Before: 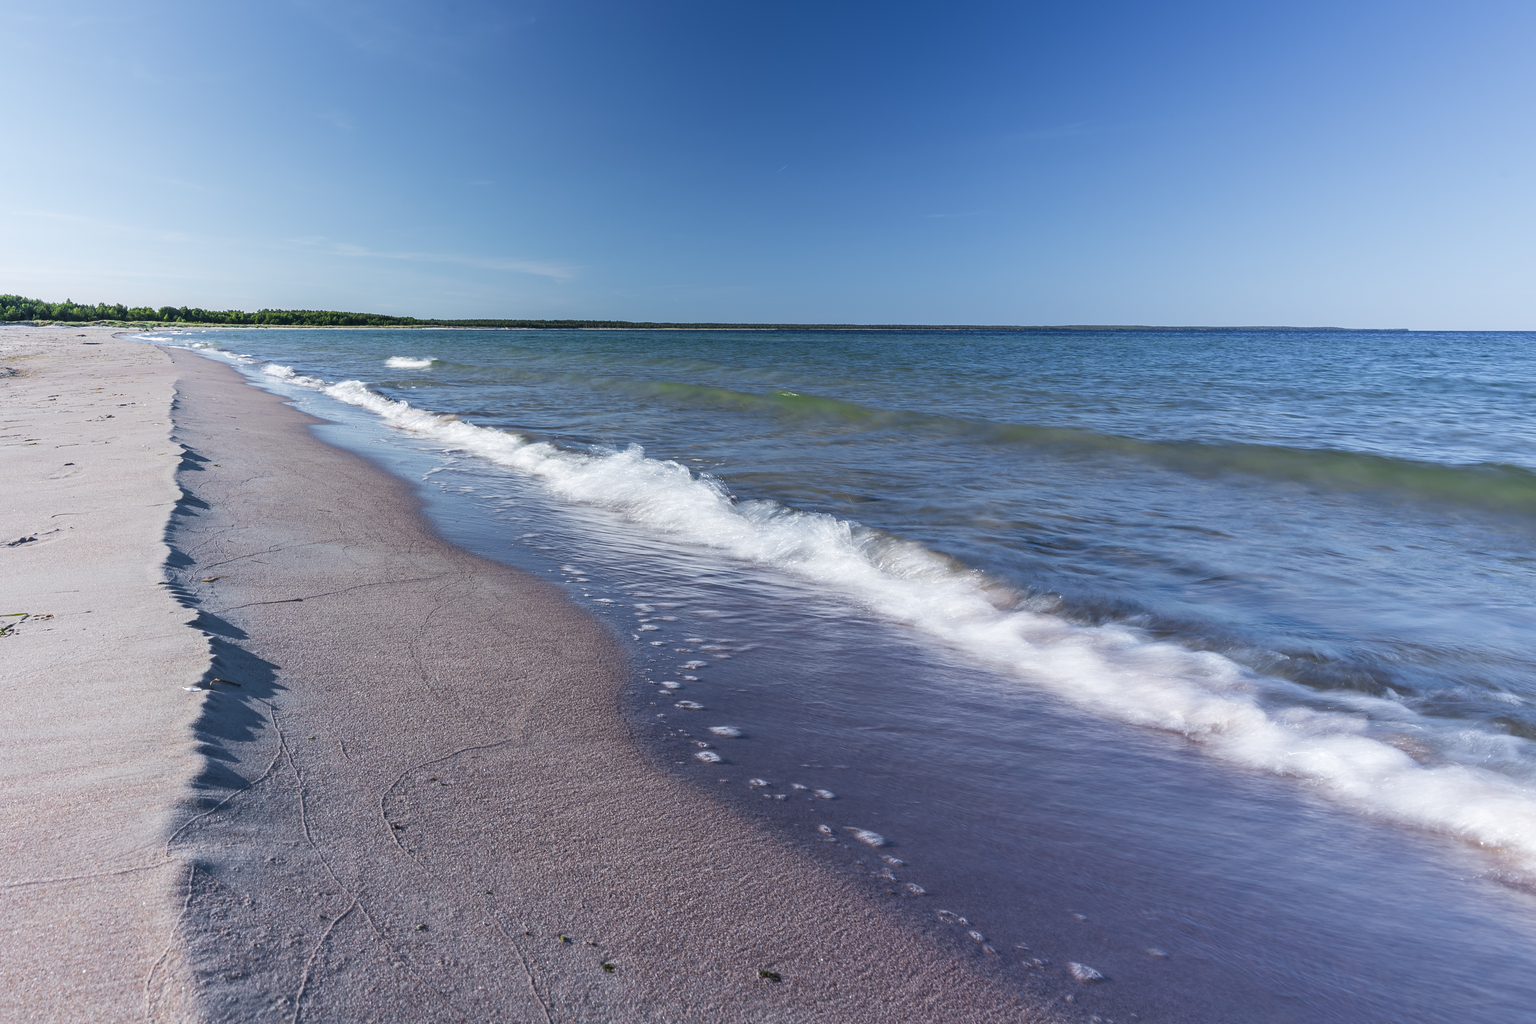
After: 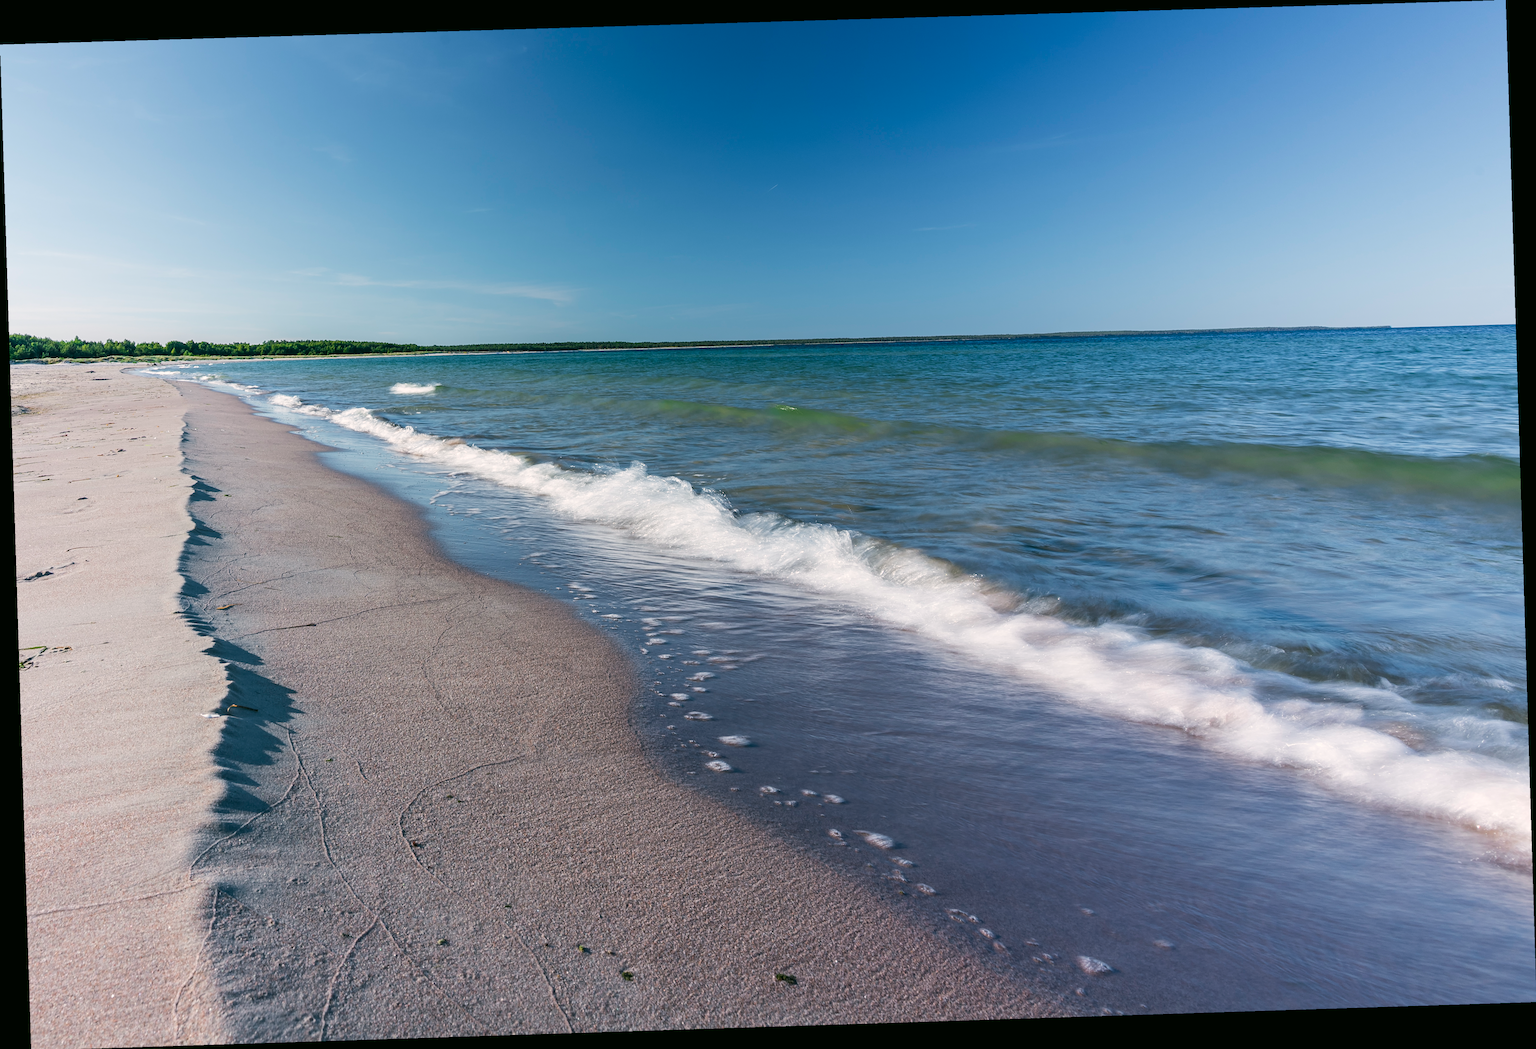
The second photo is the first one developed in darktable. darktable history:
rotate and perspective: rotation -1.77°, lens shift (horizontal) 0.004, automatic cropping off
color correction: highlights a* 4.02, highlights b* 4.98, shadows a* -7.55, shadows b* 4.98
